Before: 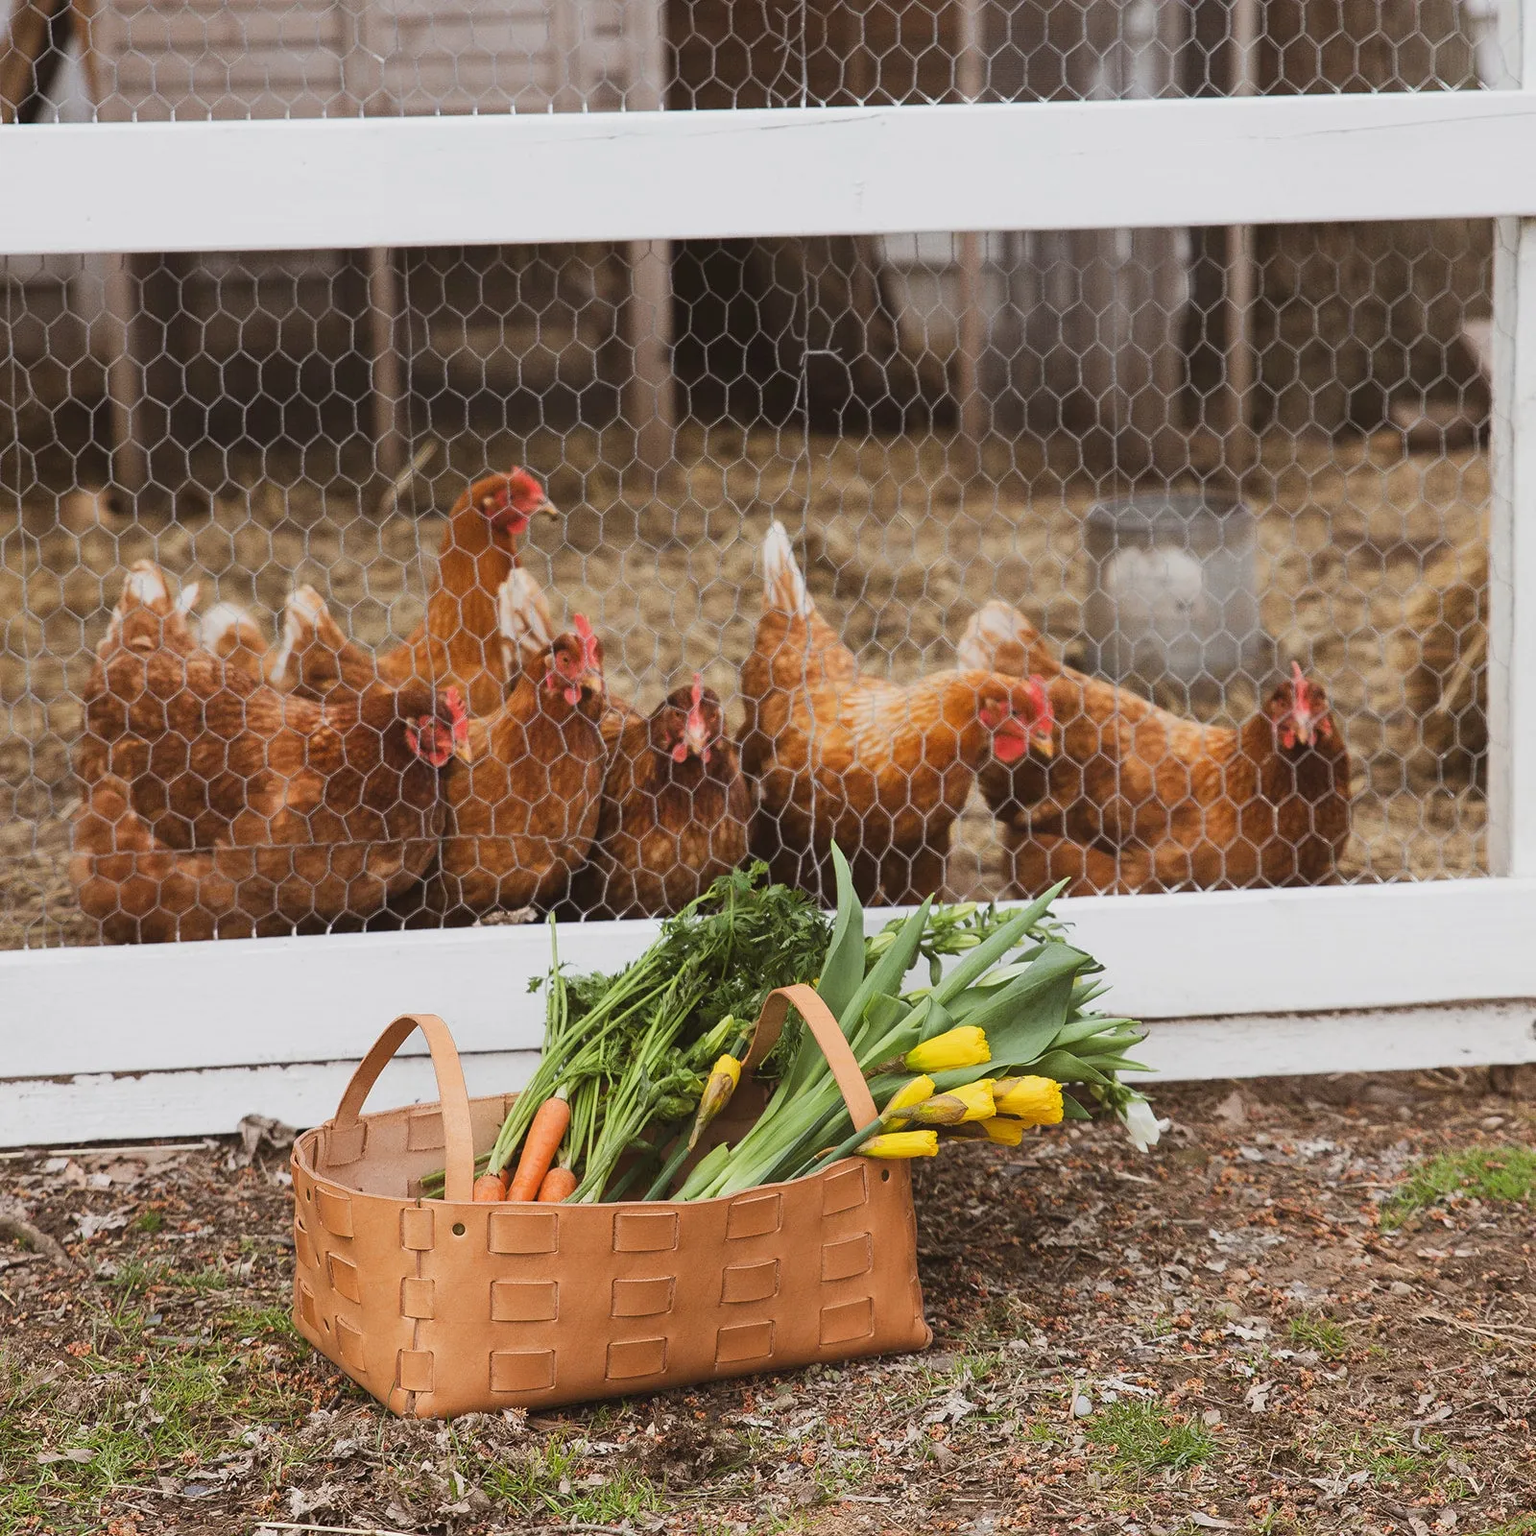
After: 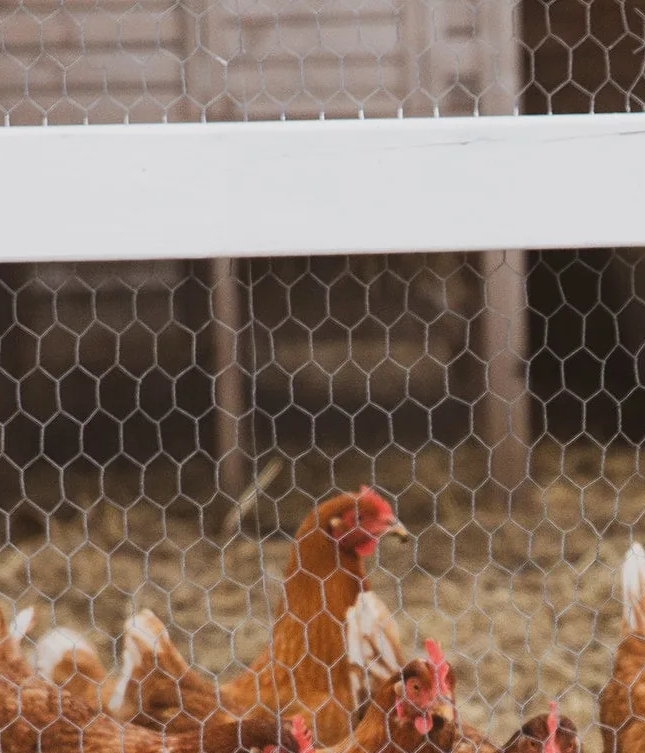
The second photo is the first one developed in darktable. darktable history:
crop and rotate: left 10.874%, top 0.06%, right 48.77%, bottom 52.836%
